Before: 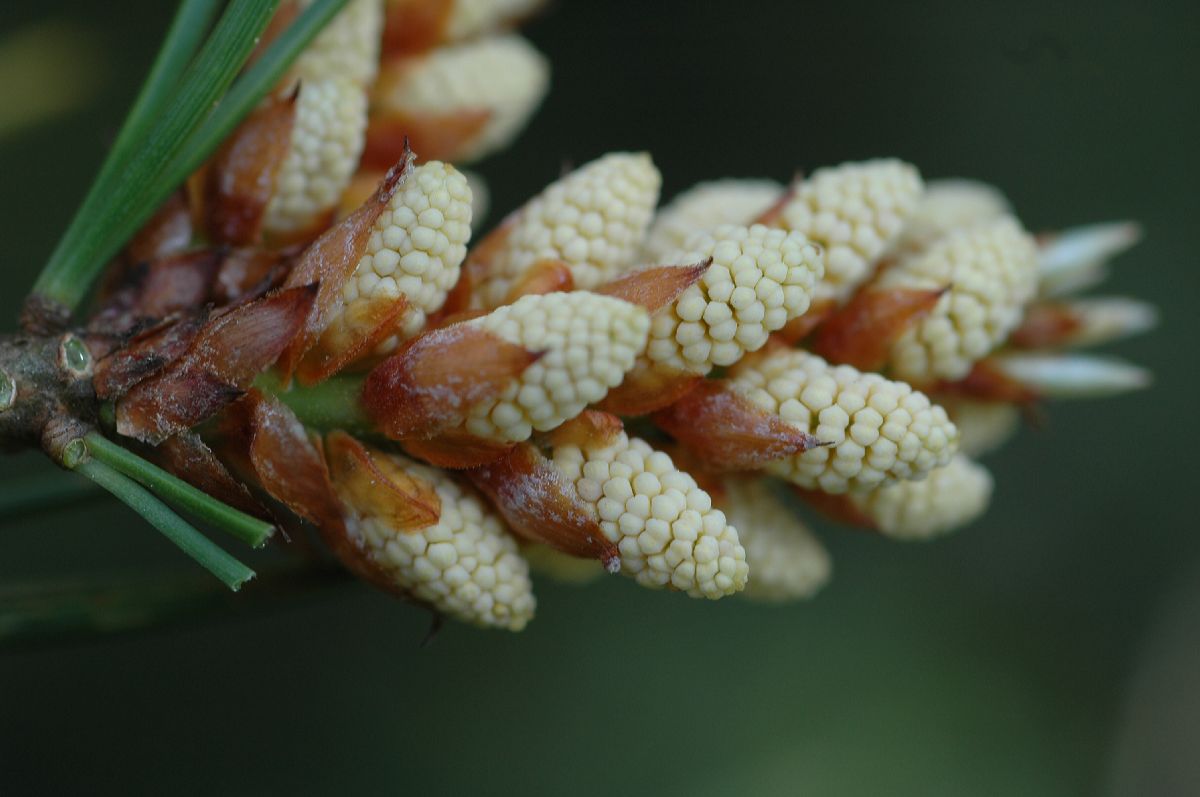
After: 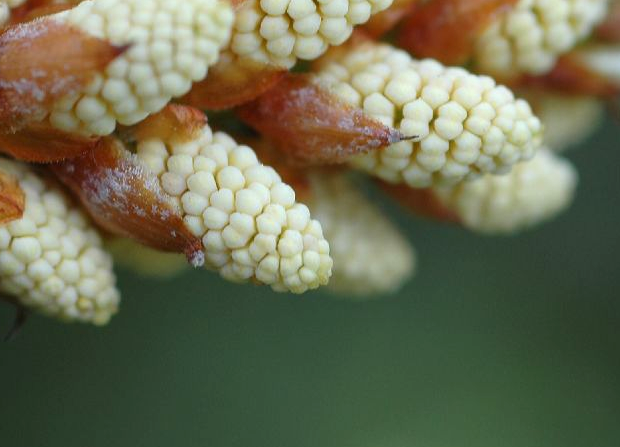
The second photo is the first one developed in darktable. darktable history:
exposure: exposure 0.6 EV, compensate highlight preservation false
crop: left 34.706%, top 38.46%, right 13.551%, bottom 5.425%
